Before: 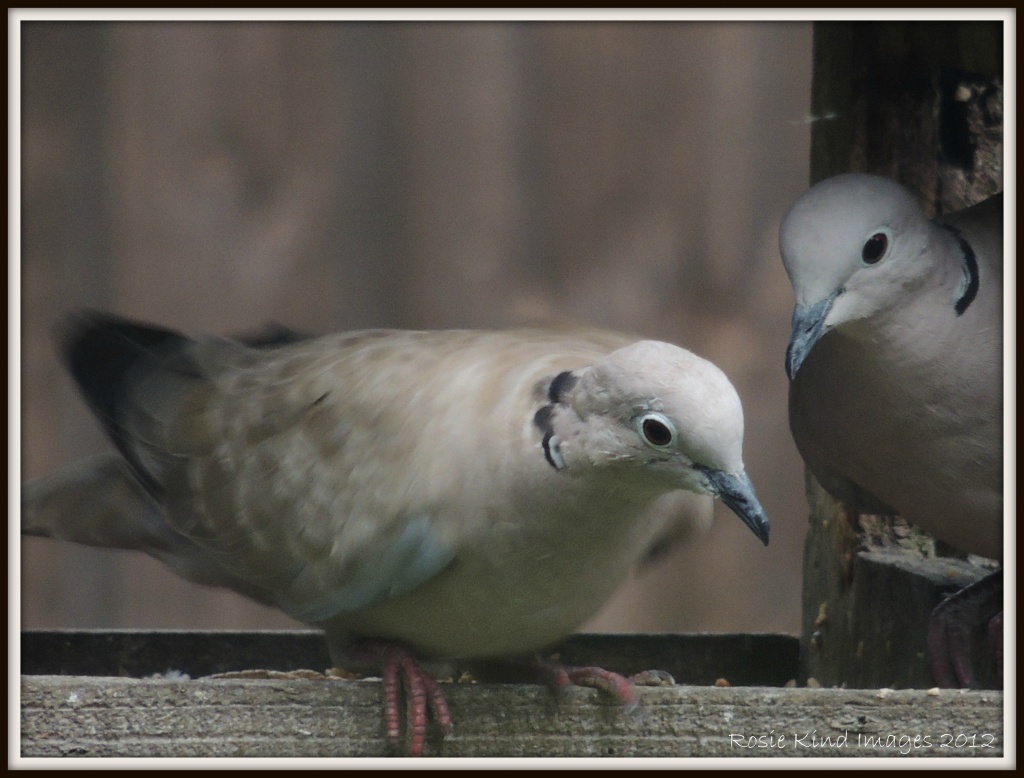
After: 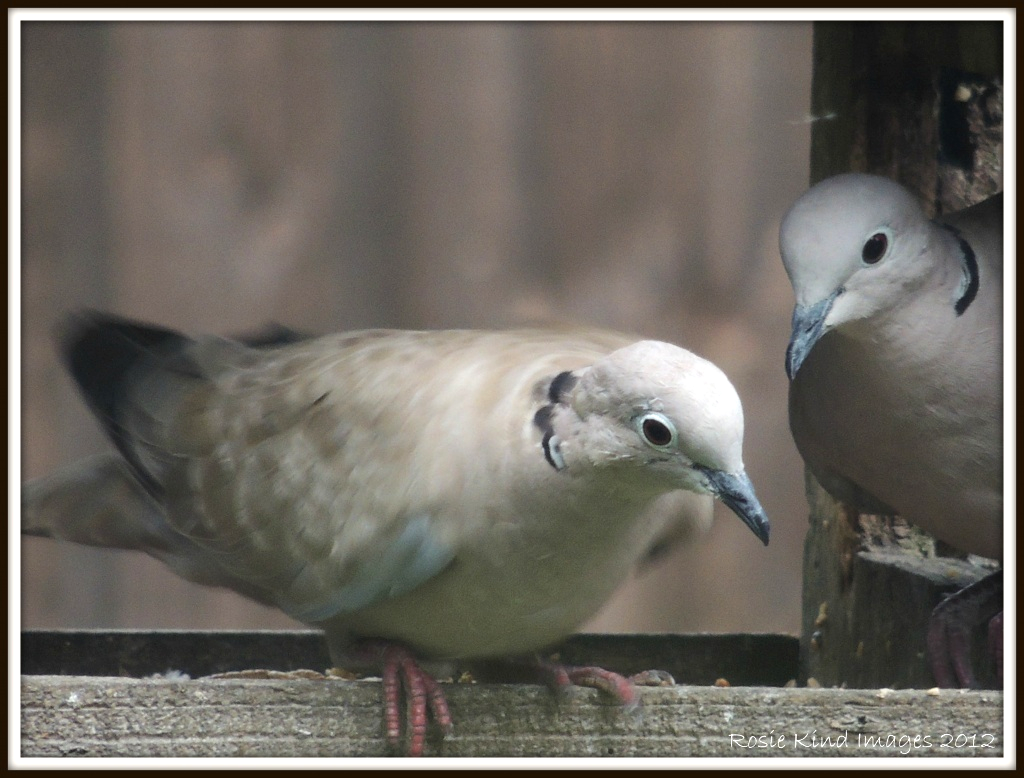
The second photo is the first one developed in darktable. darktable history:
exposure: exposure 0.605 EV, compensate exposure bias true, compensate highlight preservation false
